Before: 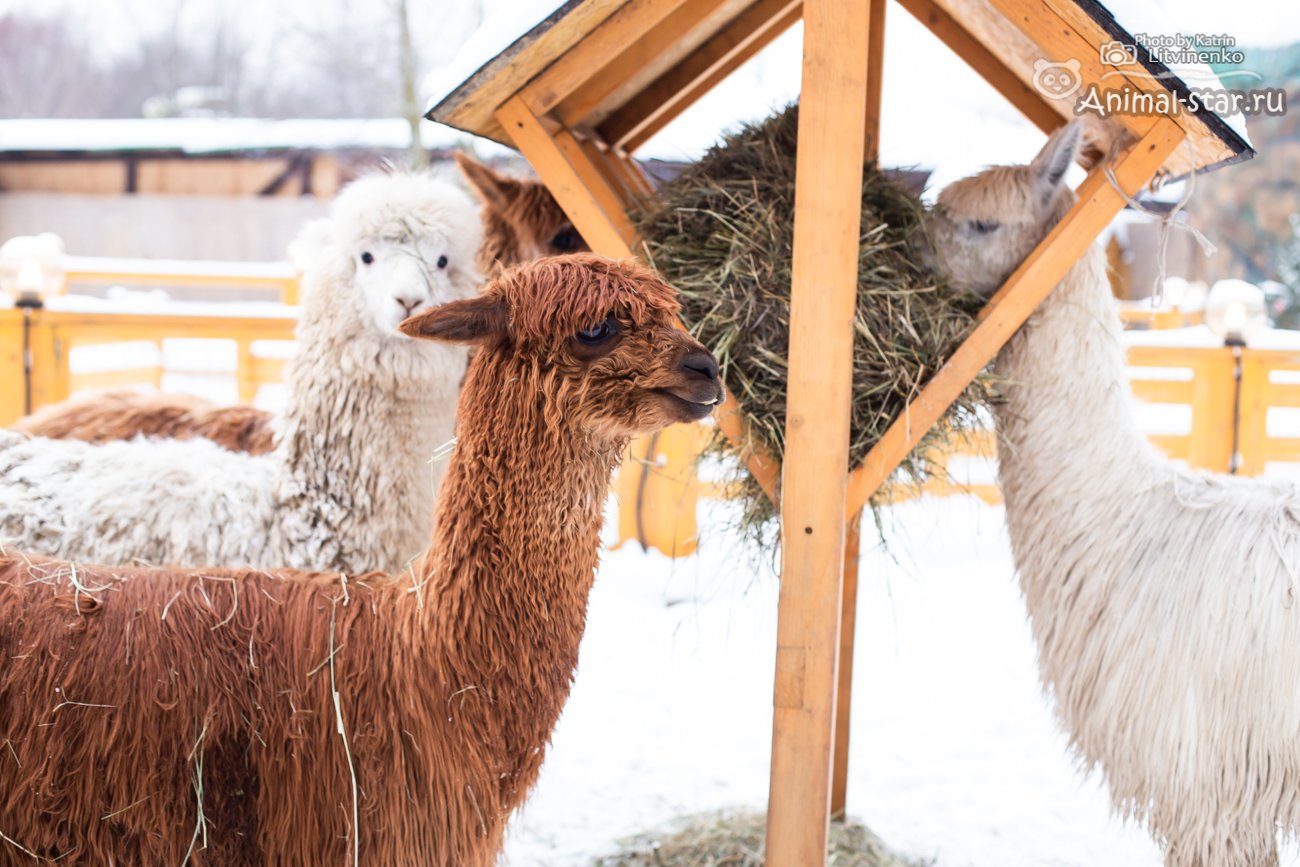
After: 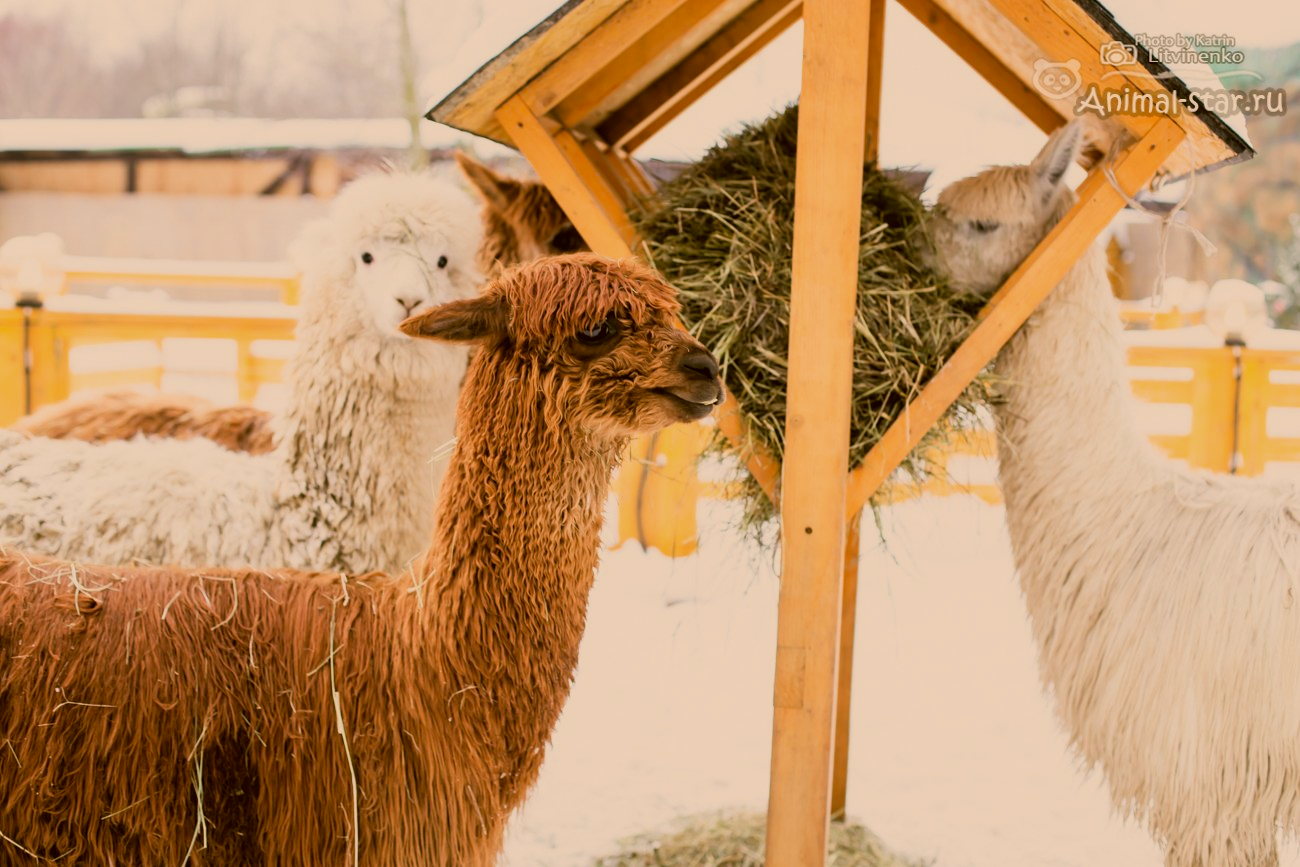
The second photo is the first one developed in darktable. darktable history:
filmic rgb: black relative exposure -7.65 EV, white relative exposure 4.56 EV, hardness 3.61, color science v6 (2022)
color correction: highlights a* 8.98, highlights b* 15.09, shadows a* -0.49, shadows b* 26.52
